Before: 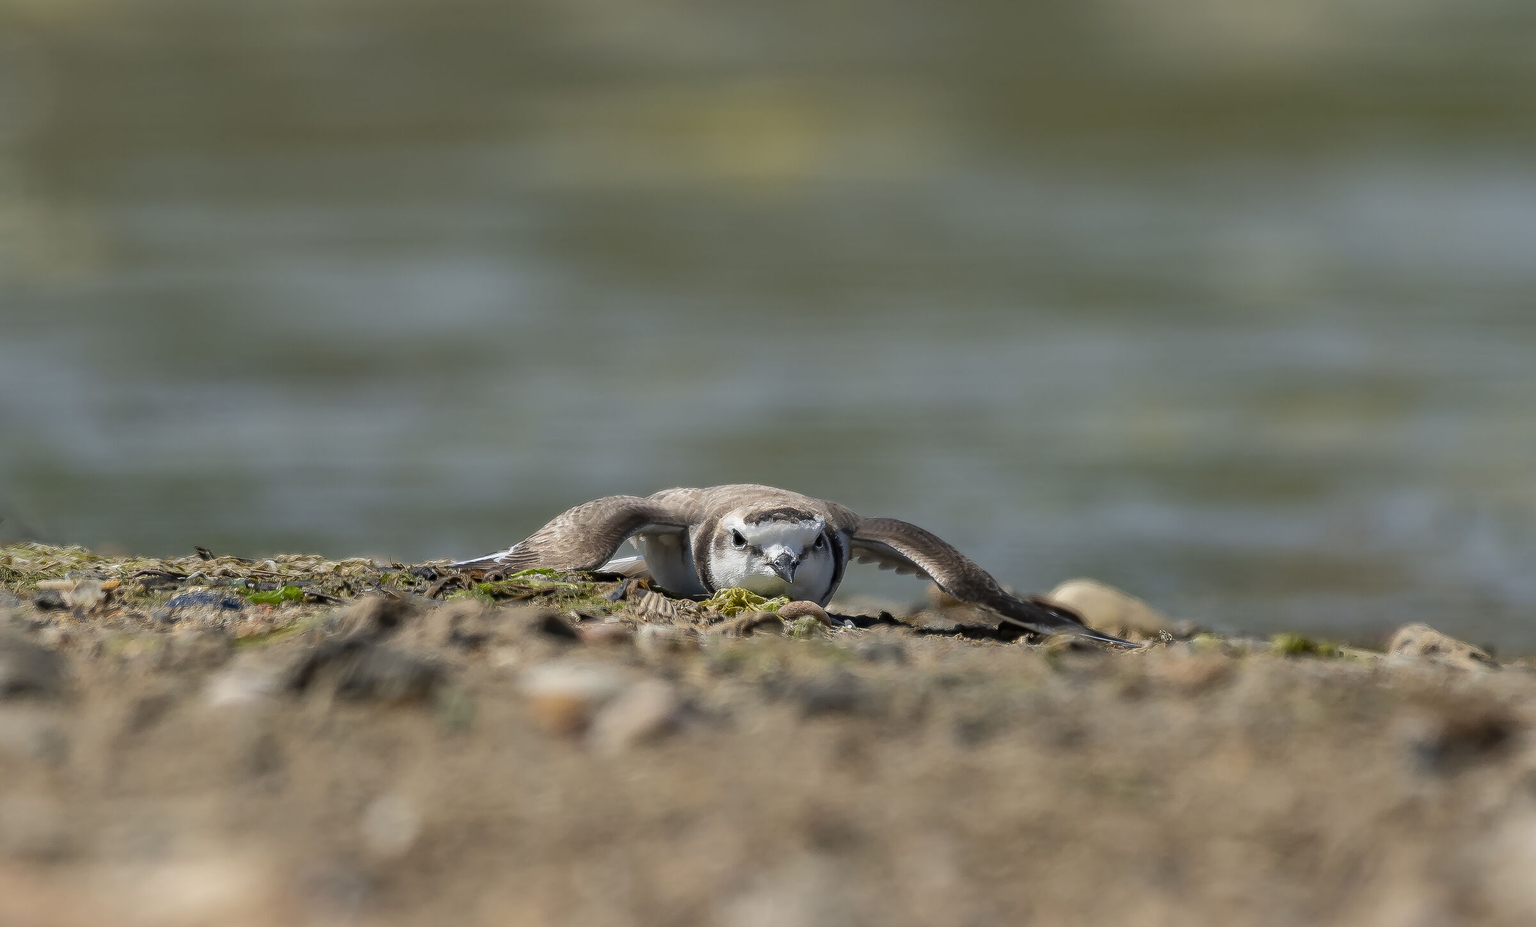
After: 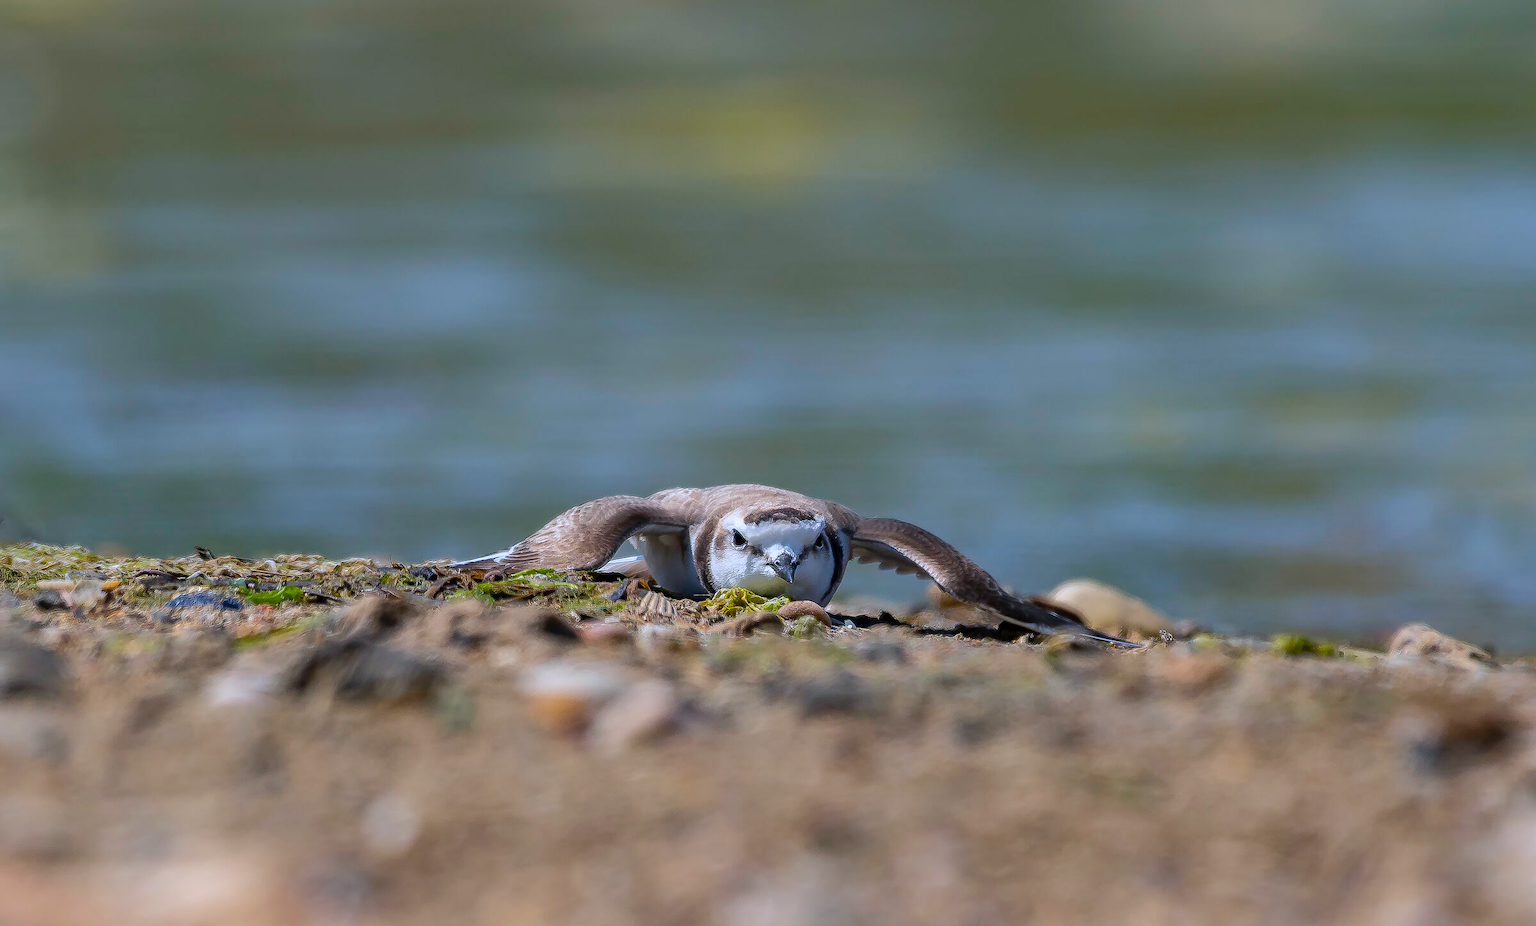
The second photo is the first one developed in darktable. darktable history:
white balance: red 0.967, blue 1.119, emerald 0.756
color balance rgb: linear chroma grading › global chroma 9.31%, global vibrance 41.49%
